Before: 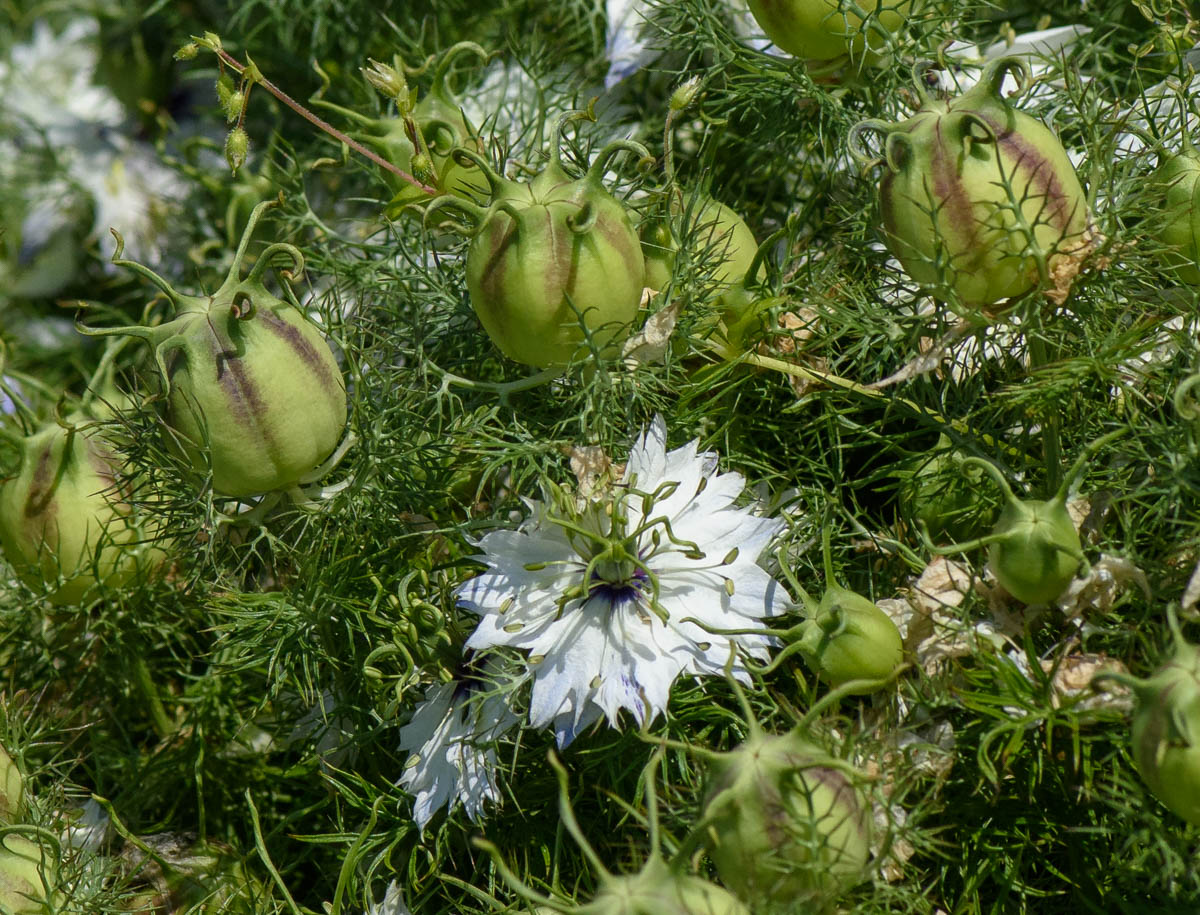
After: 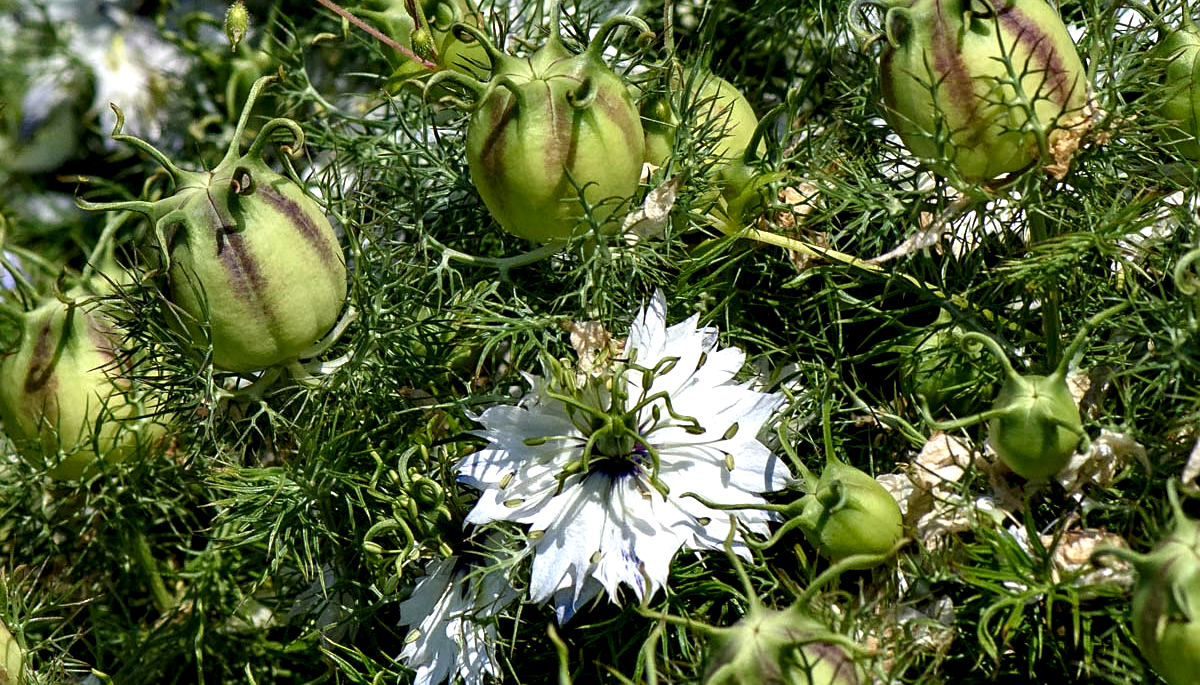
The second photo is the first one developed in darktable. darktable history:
sharpen: amount 0.202
crop: top 13.72%, bottom 11.314%
contrast equalizer: octaves 7, y [[0.6 ×6], [0.55 ×6], [0 ×6], [0 ×6], [0 ×6]]
